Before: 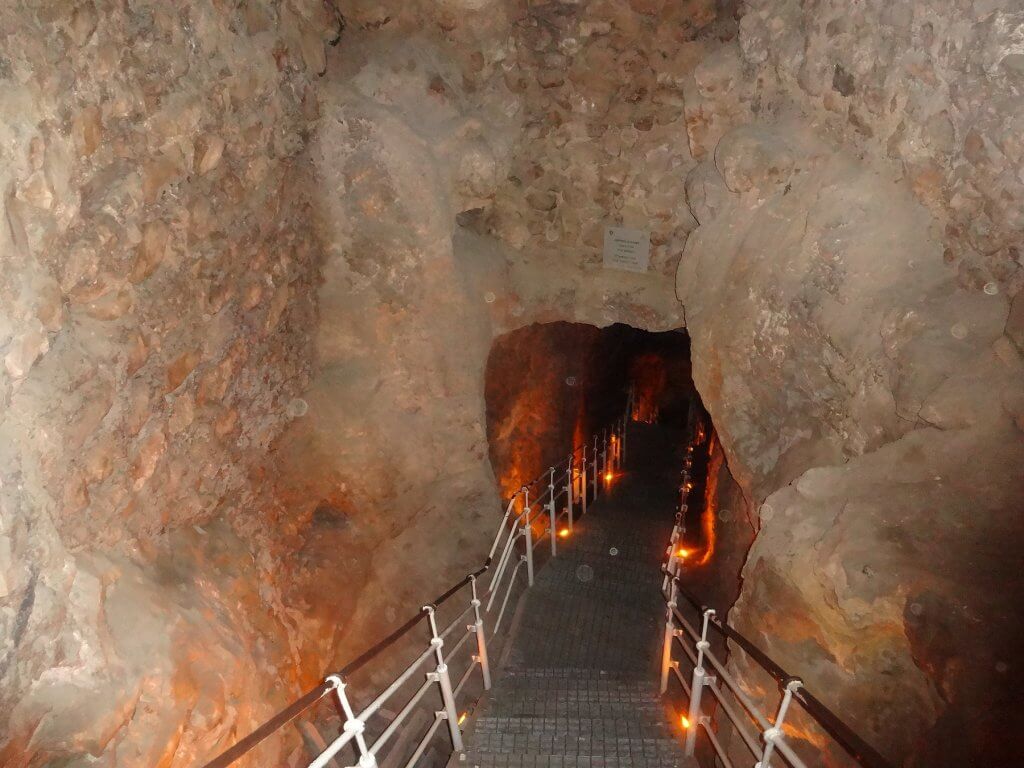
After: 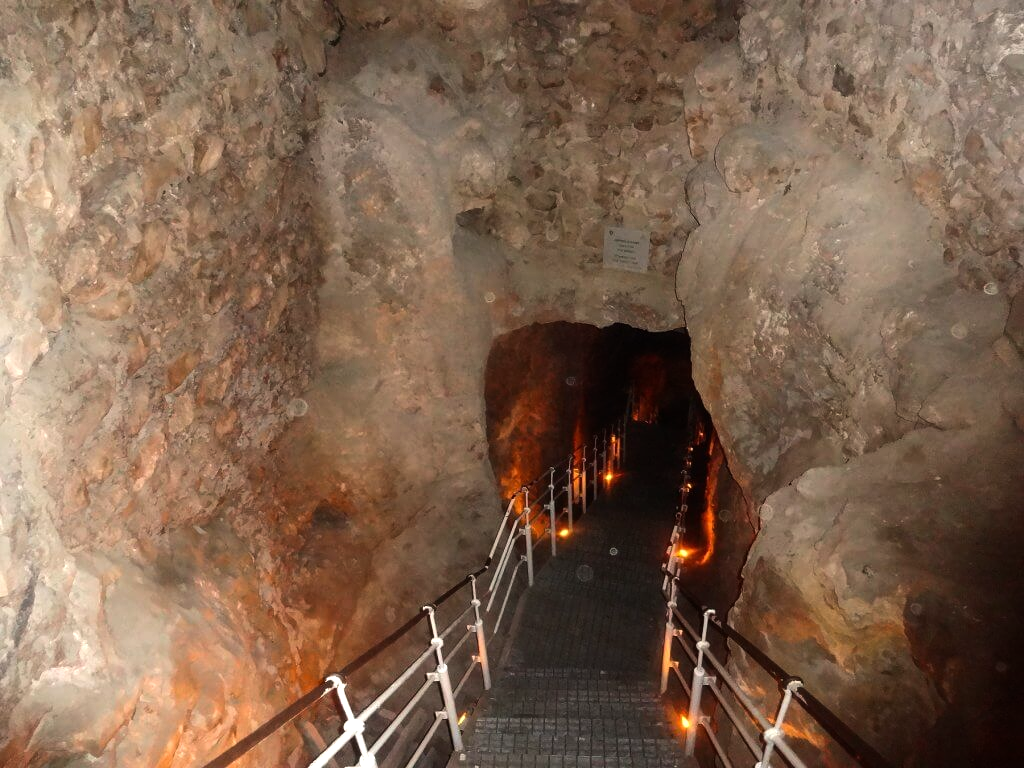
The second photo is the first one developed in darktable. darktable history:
tone equalizer: -8 EV -0.75 EV, -7 EV -0.7 EV, -6 EV -0.6 EV, -5 EV -0.4 EV, -3 EV 0.4 EV, -2 EV 0.6 EV, -1 EV 0.7 EV, +0 EV 0.75 EV, edges refinement/feathering 500, mask exposure compensation -1.57 EV, preserve details no
exposure: exposure -0.293 EV, compensate highlight preservation false
